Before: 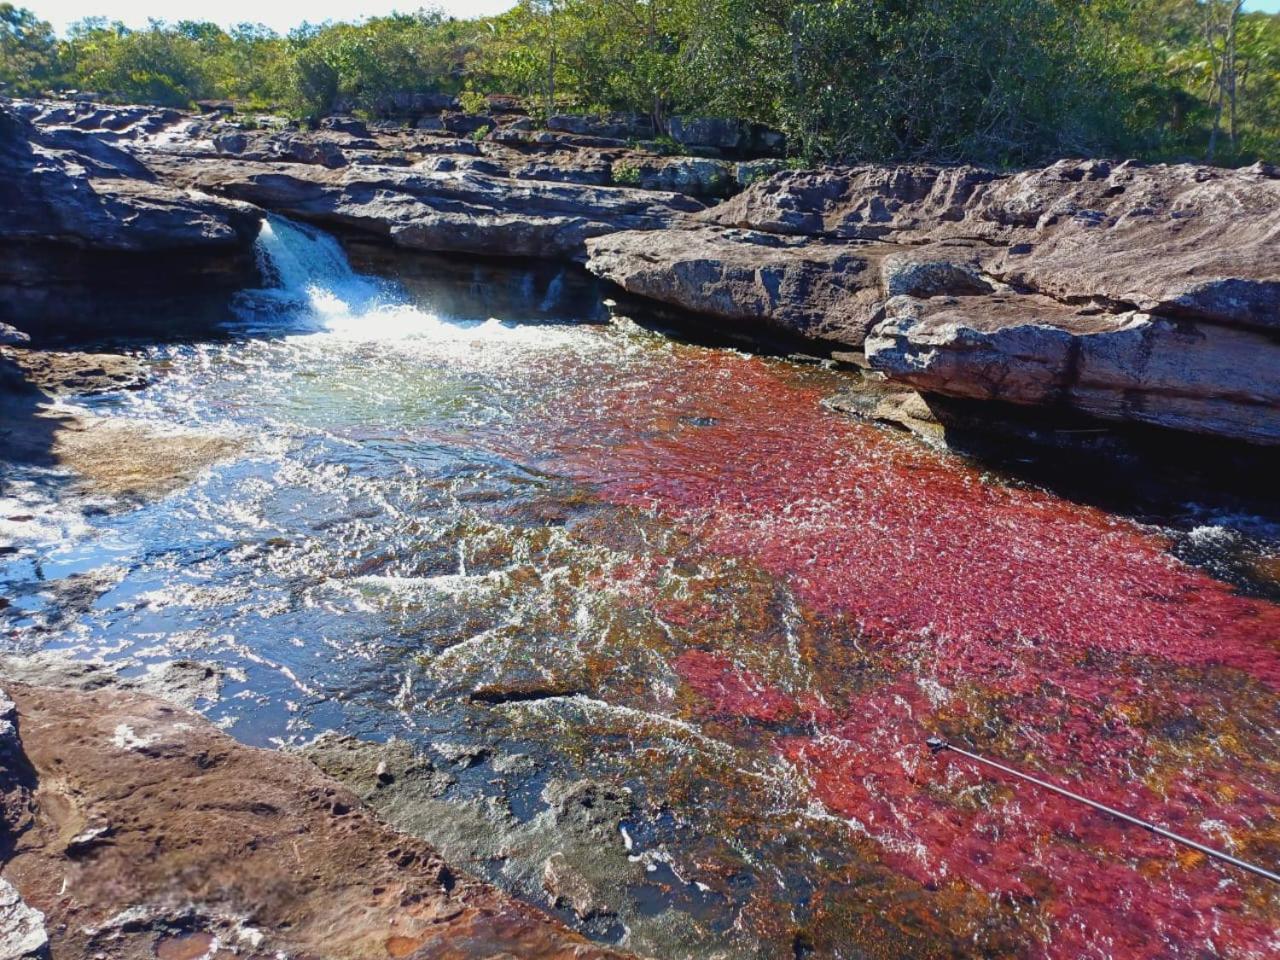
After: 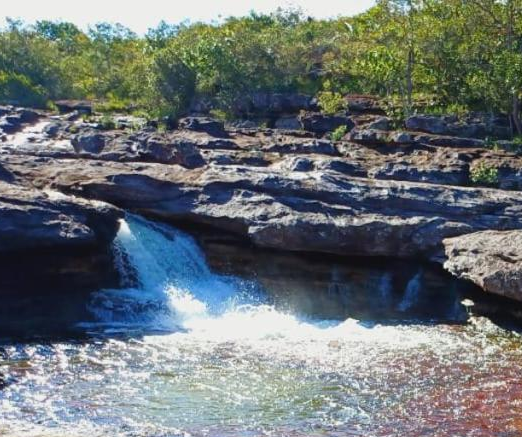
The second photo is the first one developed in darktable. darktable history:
crop and rotate: left 11.129%, top 0.075%, right 48.037%, bottom 54.318%
